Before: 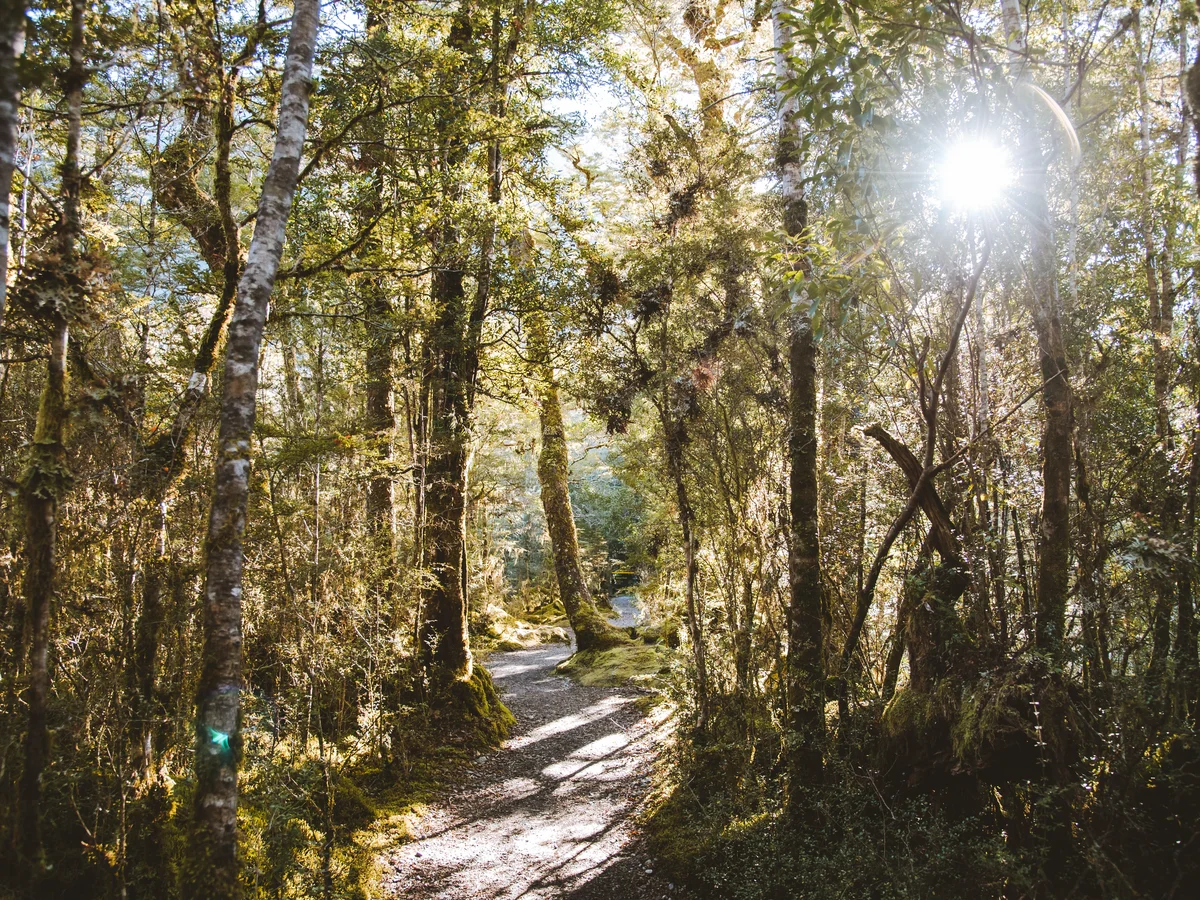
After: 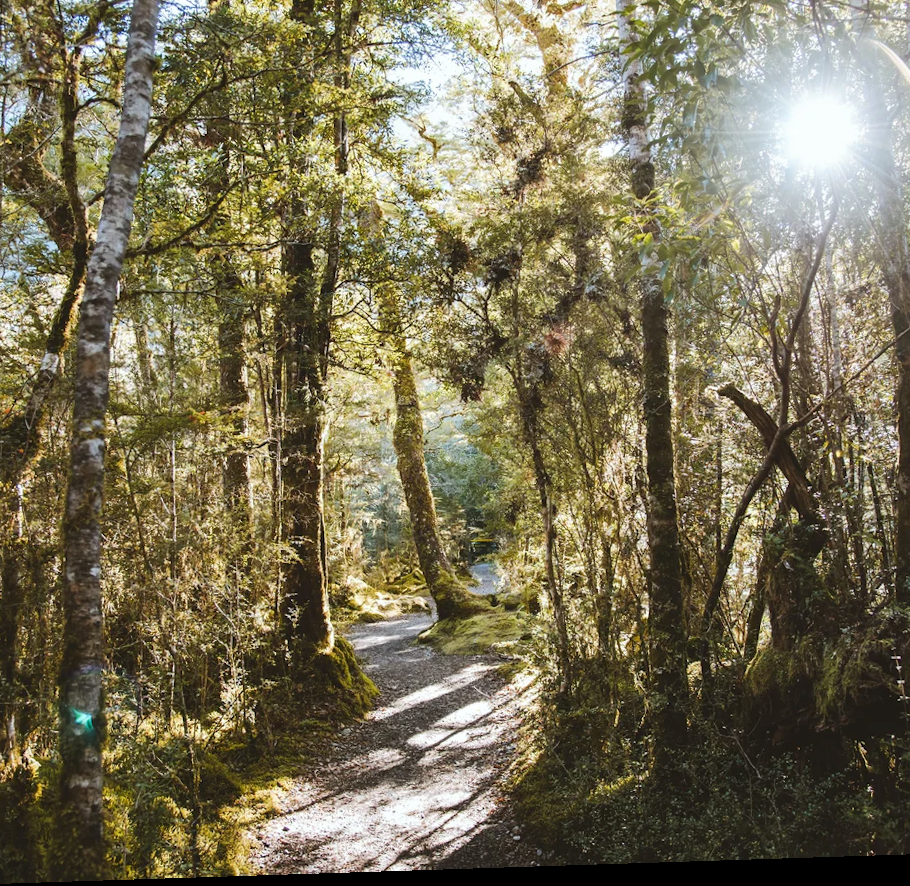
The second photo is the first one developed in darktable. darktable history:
white balance: red 0.978, blue 0.999
rotate and perspective: rotation -1.77°, lens shift (horizontal) 0.004, automatic cropping off
tone equalizer: on, module defaults
crop and rotate: left 13.15%, top 5.251%, right 12.609%
